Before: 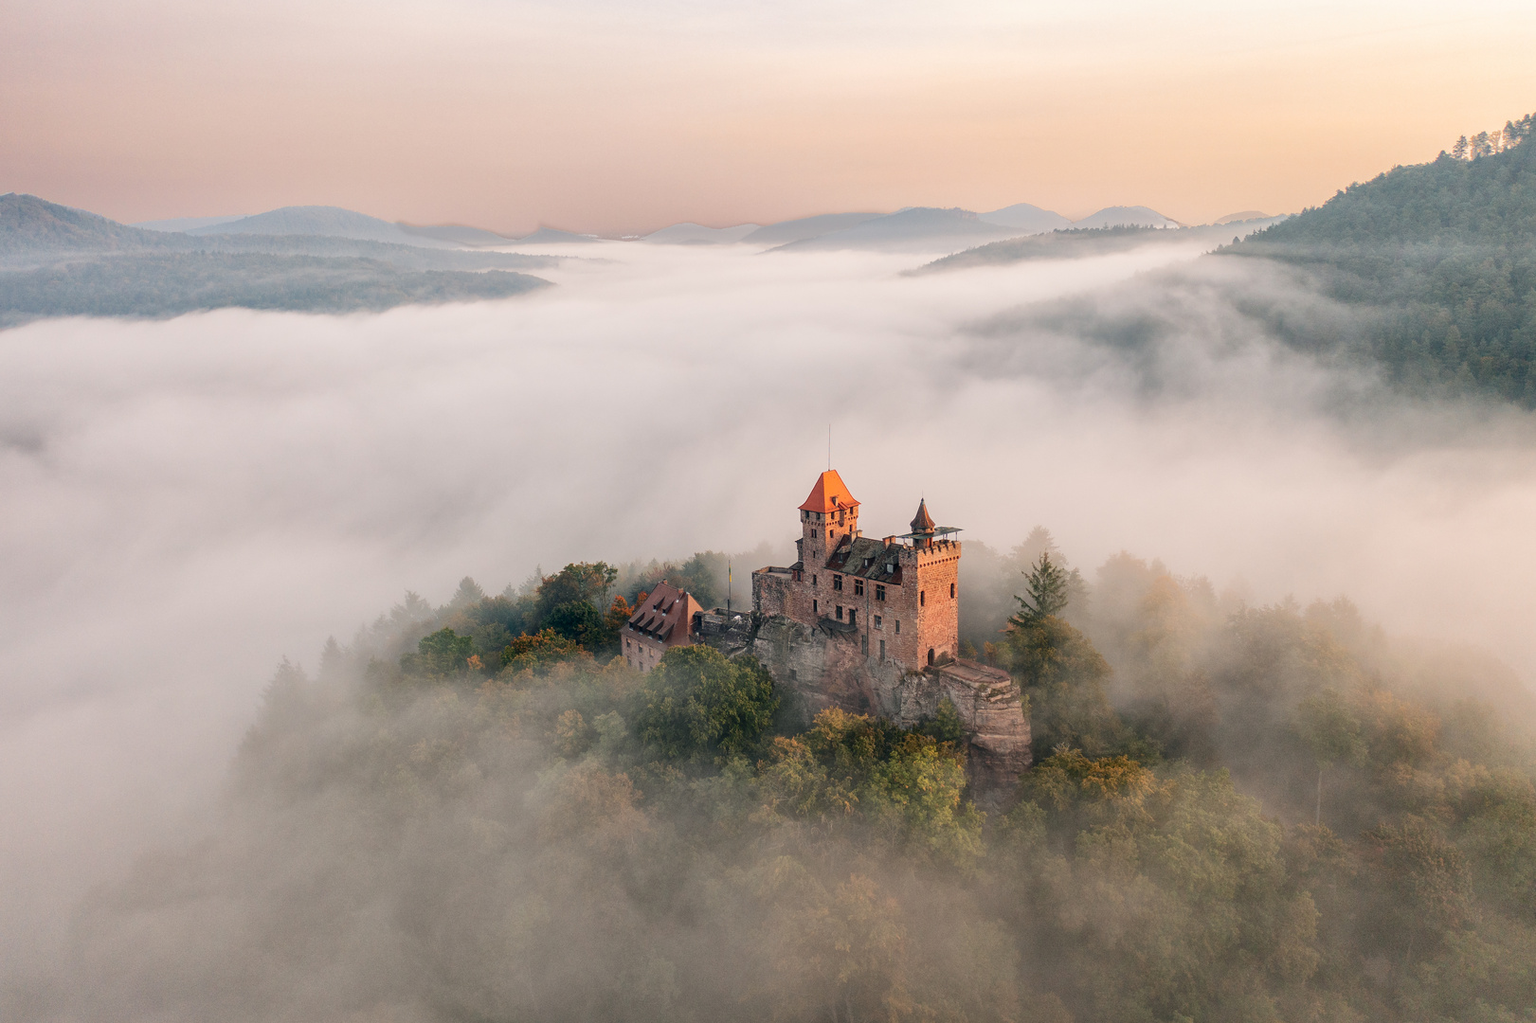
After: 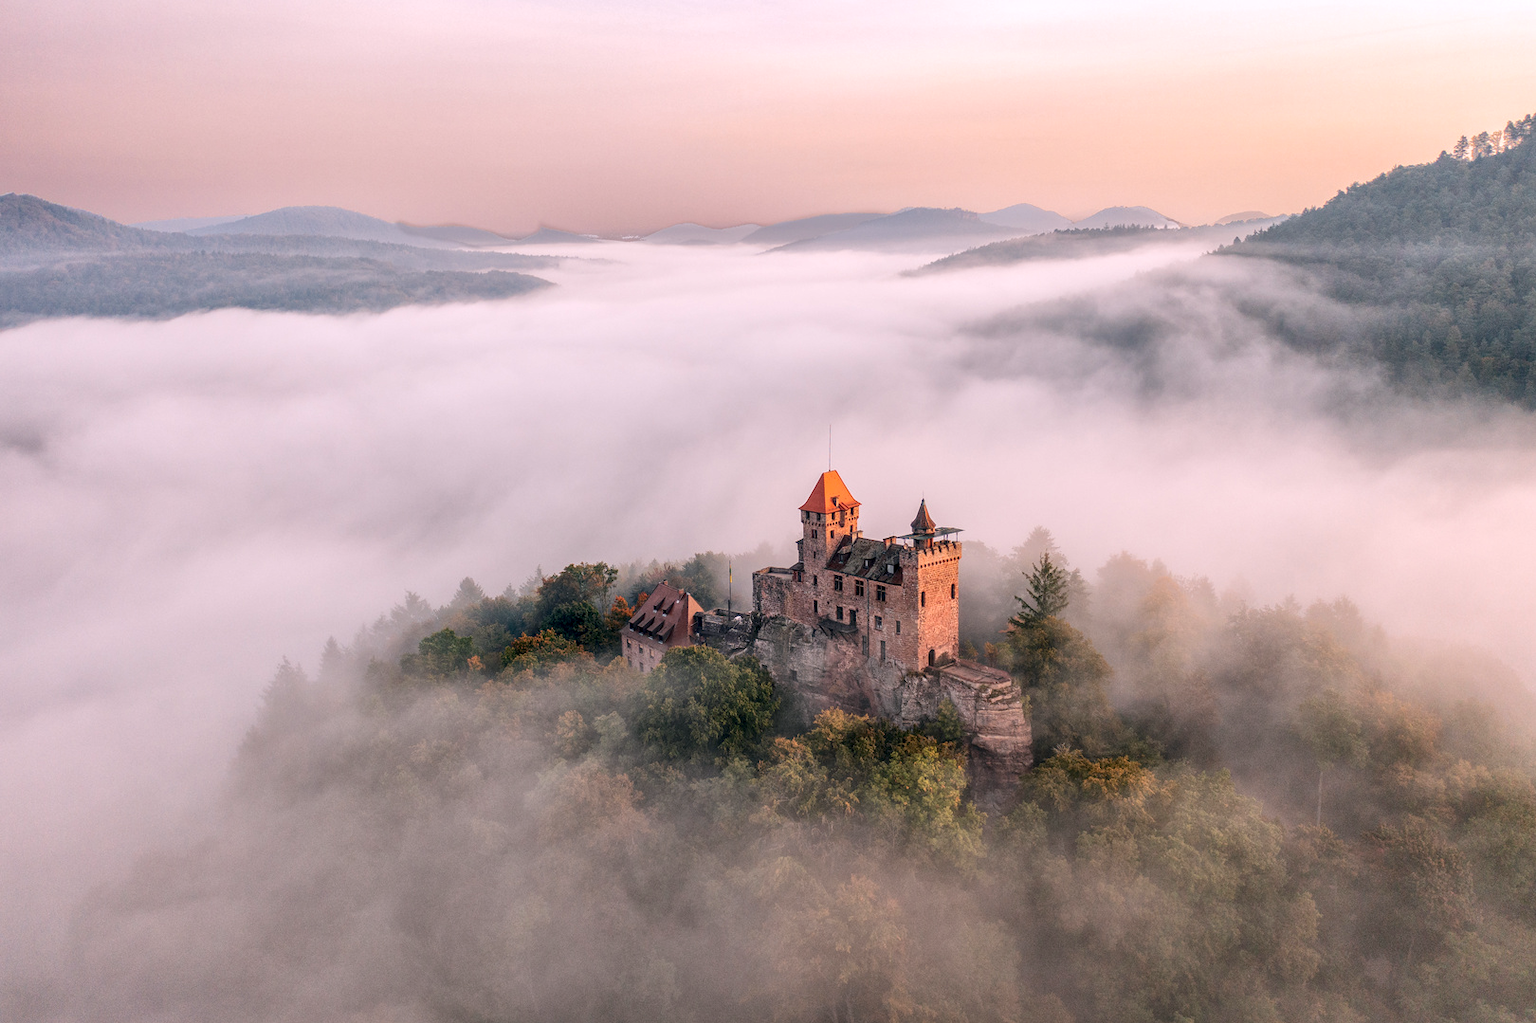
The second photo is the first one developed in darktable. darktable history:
local contrast: detail 130%
white balance: red 1.05, blue 1.072
exposure: black level correction 0, exposure 0.7 EV, compensate exposure bias true, compensate highlight preservation false
